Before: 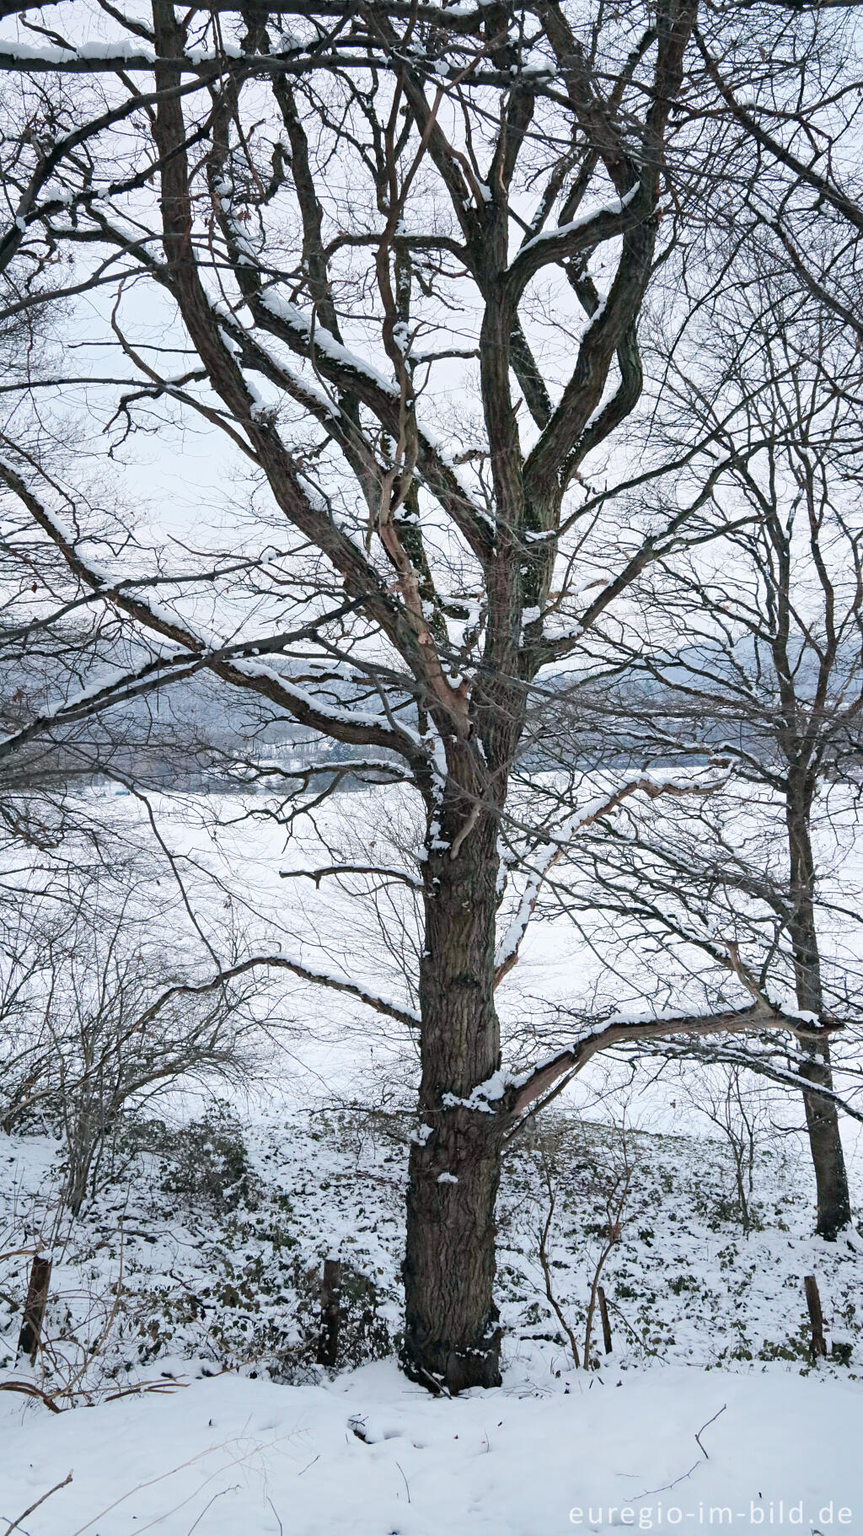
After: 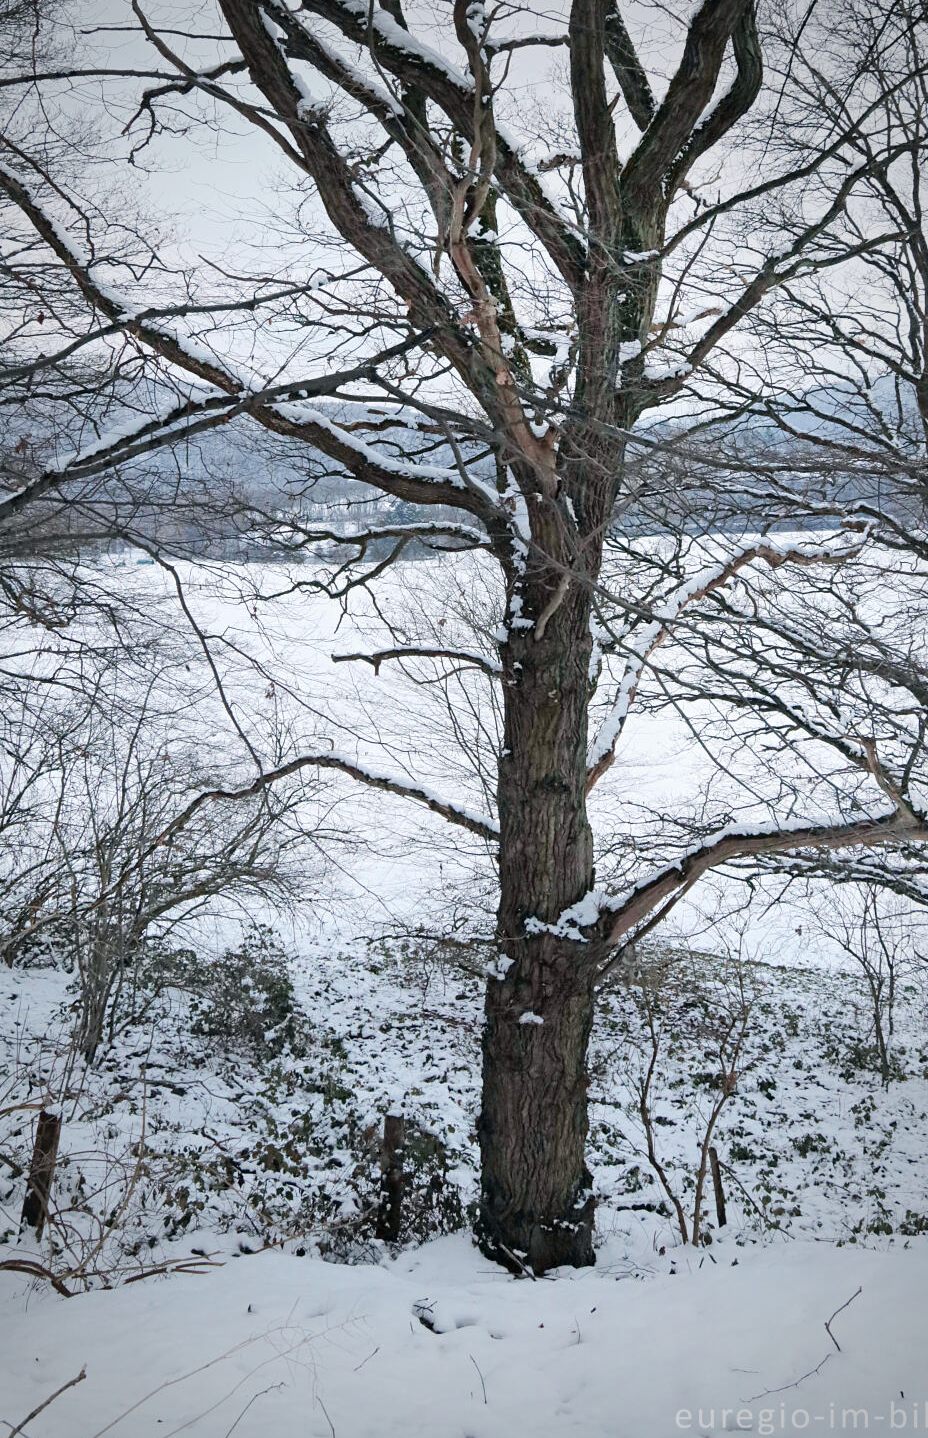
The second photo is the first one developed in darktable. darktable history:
vignetting: fall-off start 65.08%, brightness -0.412, saturation -0.308, width/height ratio 0.888
crop: top 20.802%, right 9.368%, bottom 0.263%
